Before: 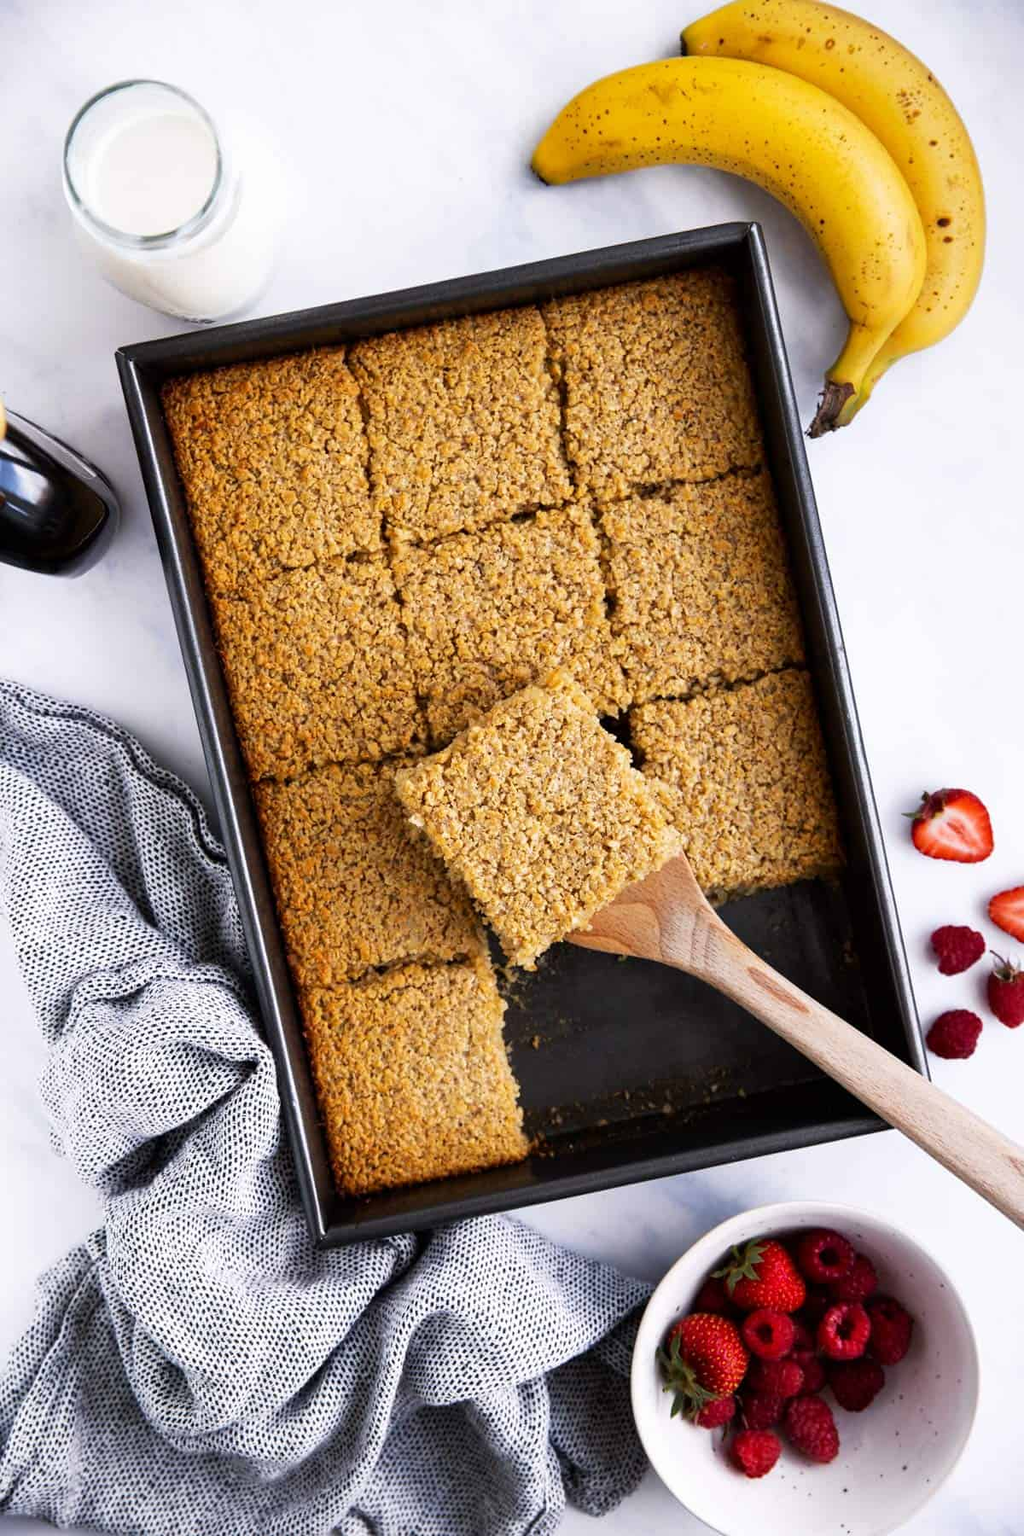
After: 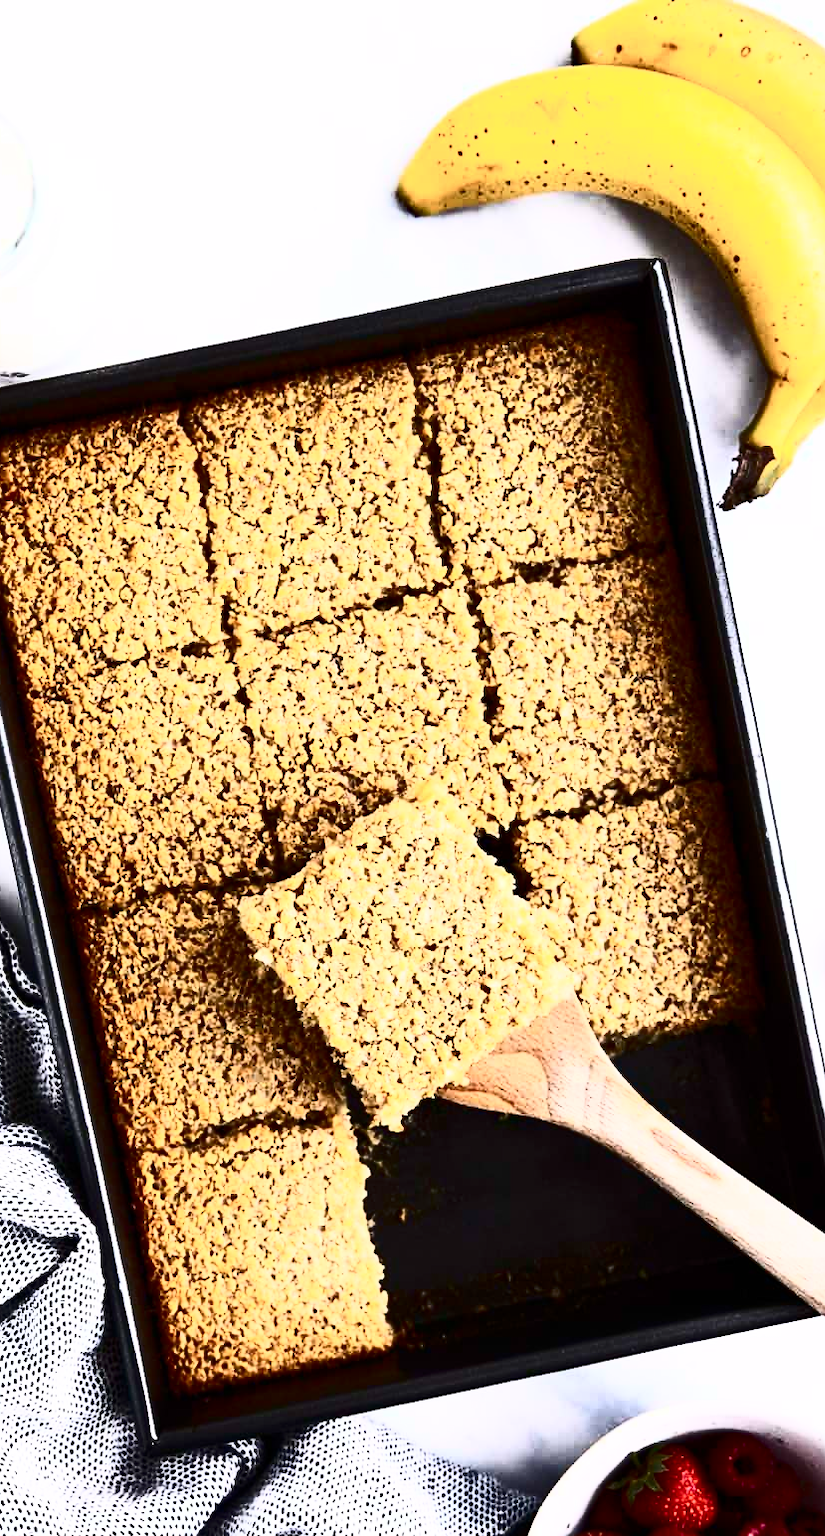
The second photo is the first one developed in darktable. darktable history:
contrast brightness saturation: contrast 0.945, brightness 0.199
crop: left 18.634%, right 12.126%, bottom 14.177%
